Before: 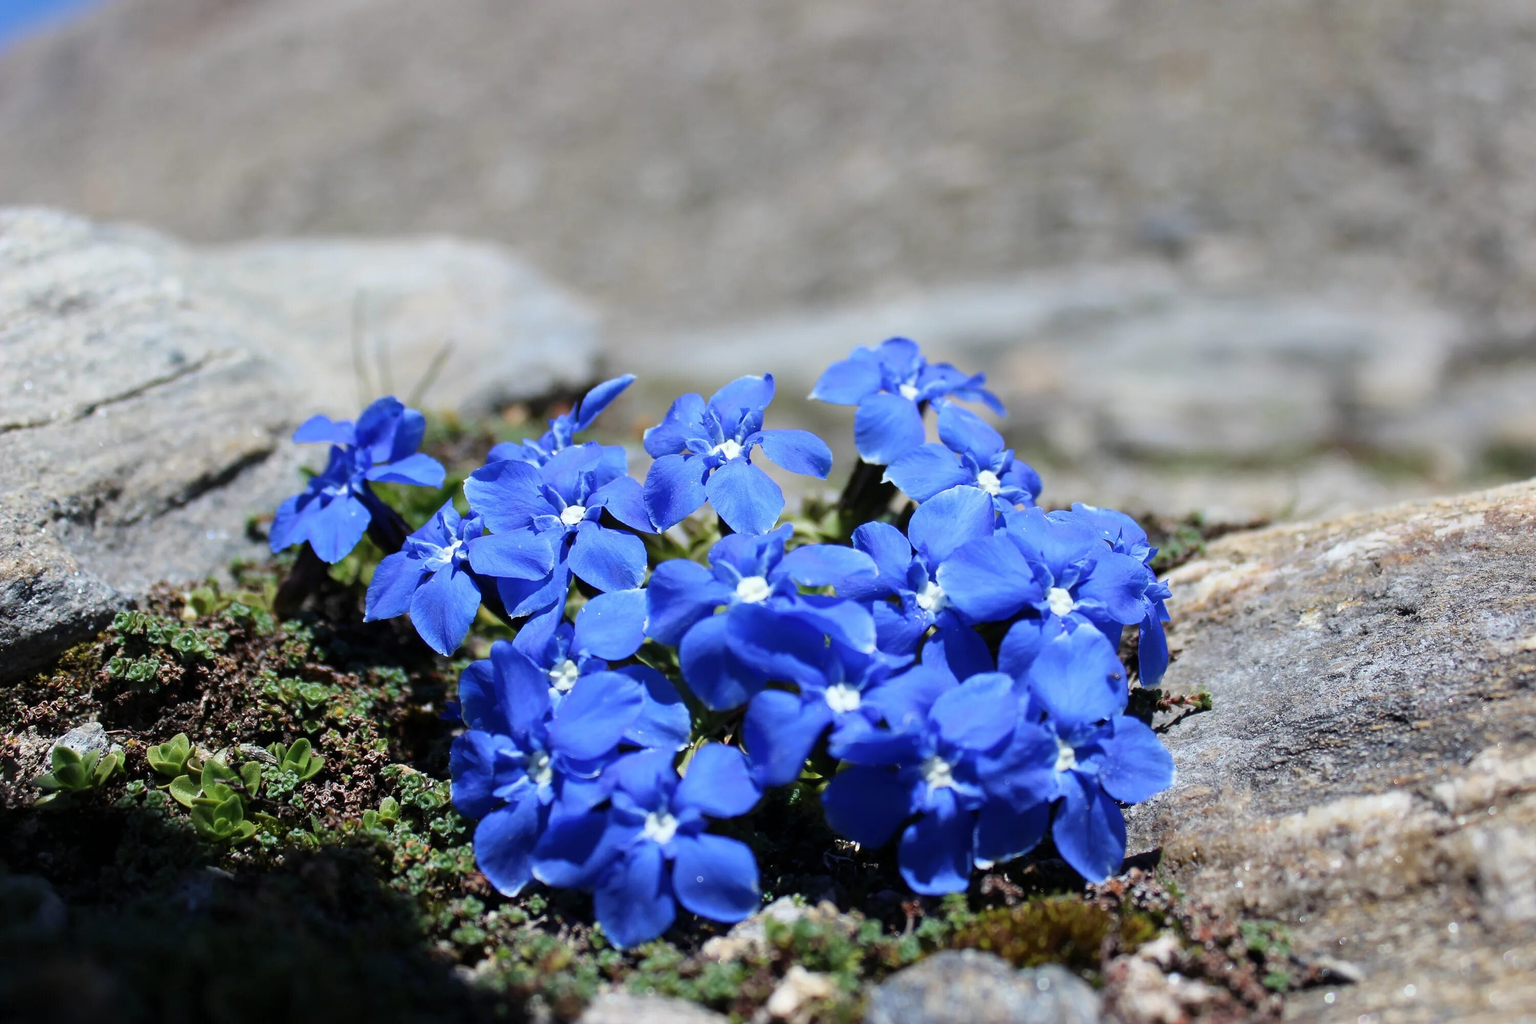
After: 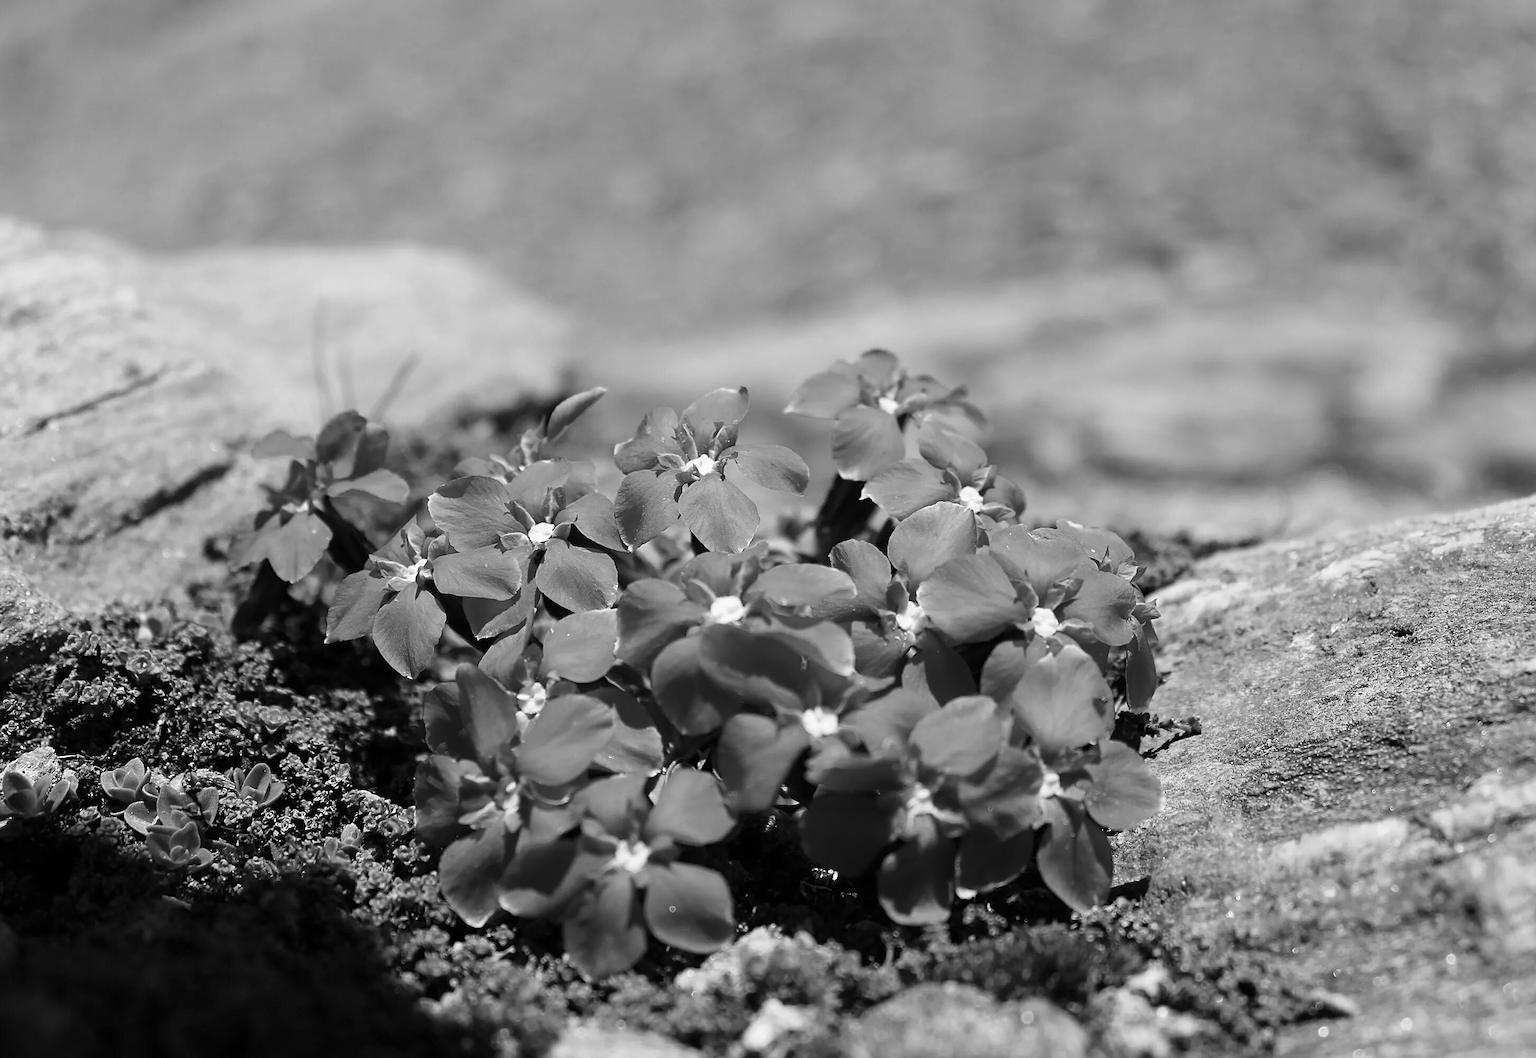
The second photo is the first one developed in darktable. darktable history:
crop and rotate: left 3.238%
sharpen: on, module defaults
white balance: red 1.009, blue 1.027
monochrome: a 16.01, b -2.65, highlights 0.52
